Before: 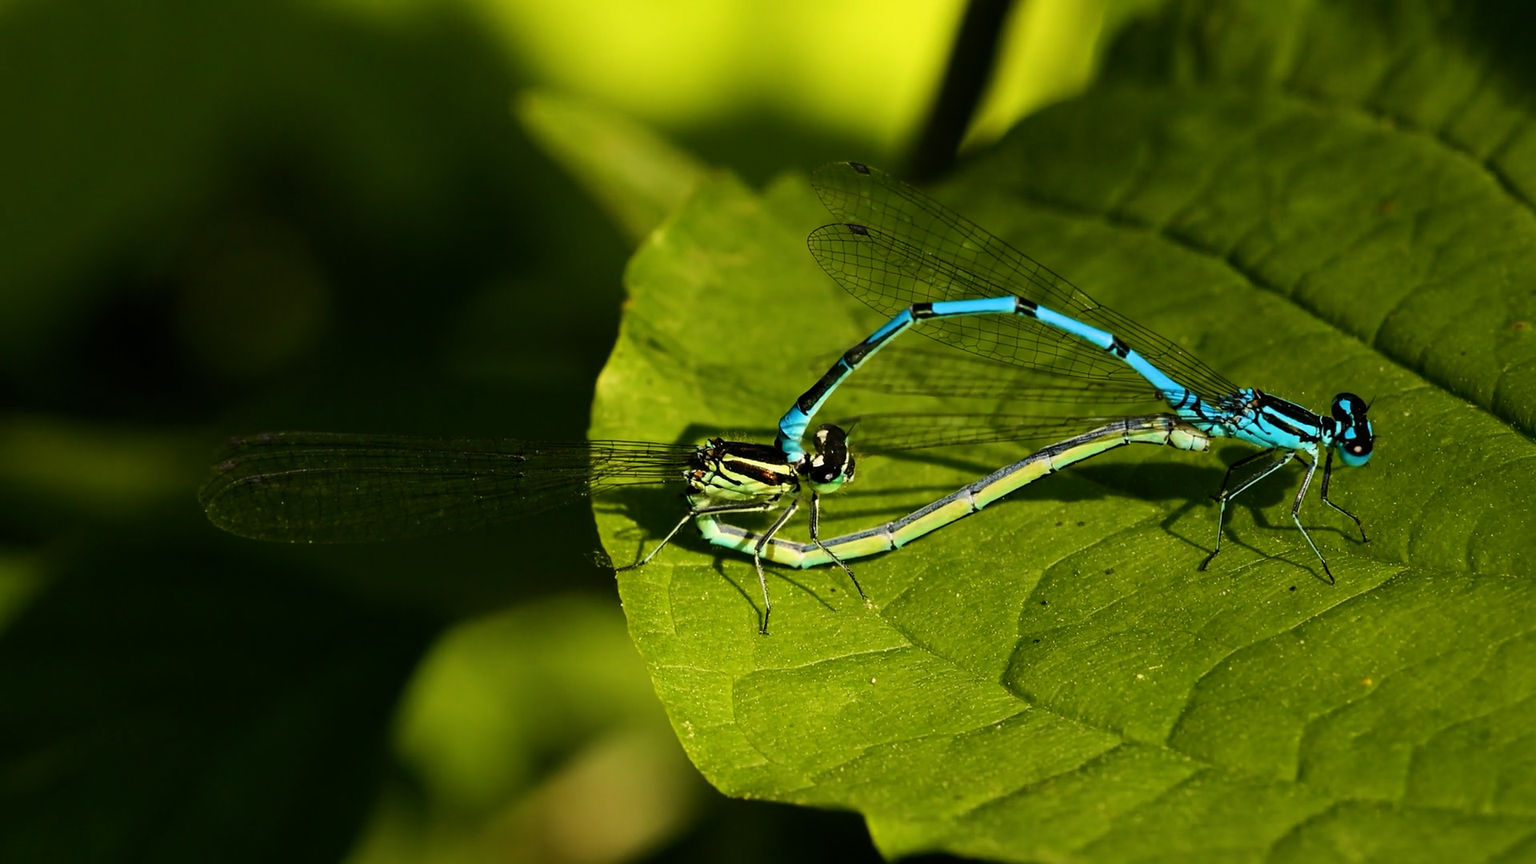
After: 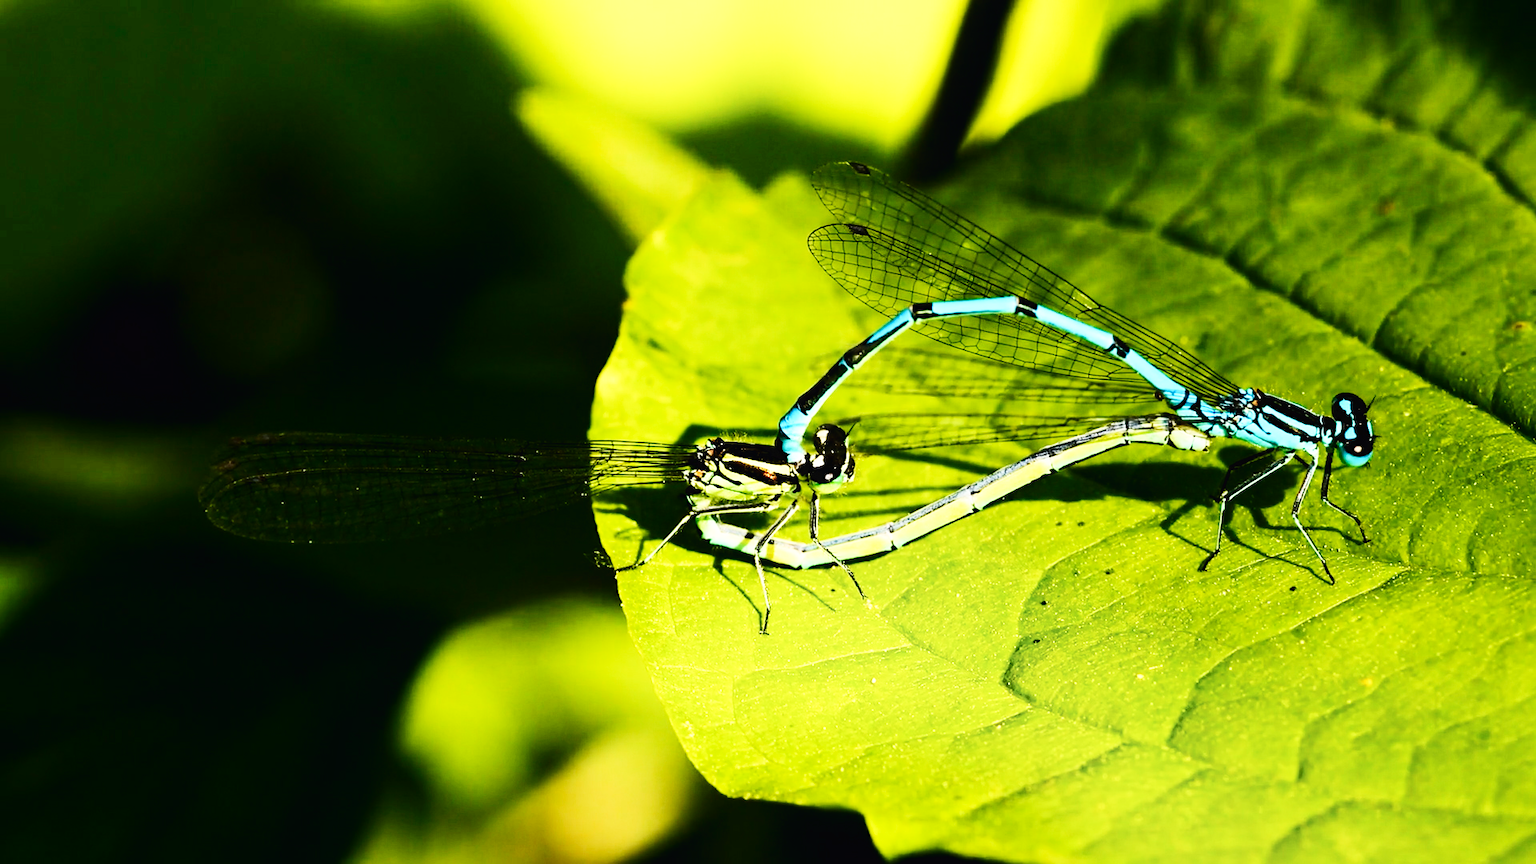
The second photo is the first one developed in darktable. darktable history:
contrast brightness saturation: contrast 0.24, brightness 0.09
base curve: curves: ch0 [(0, 0.003) (0.001, 0.002) (0.006, 0.004) (0.02, 0.022) (0.048, 0.086) (0.094, 0.234) (0.162, 0.431) (0.258, 0.629) (0.385, 0.8) (0.548, 0.918) (0.751, 0.988) (1, 1)], preserve colors none
shadows and highlights: shadows -23.08, highlights 46.15, soften with gaussian
